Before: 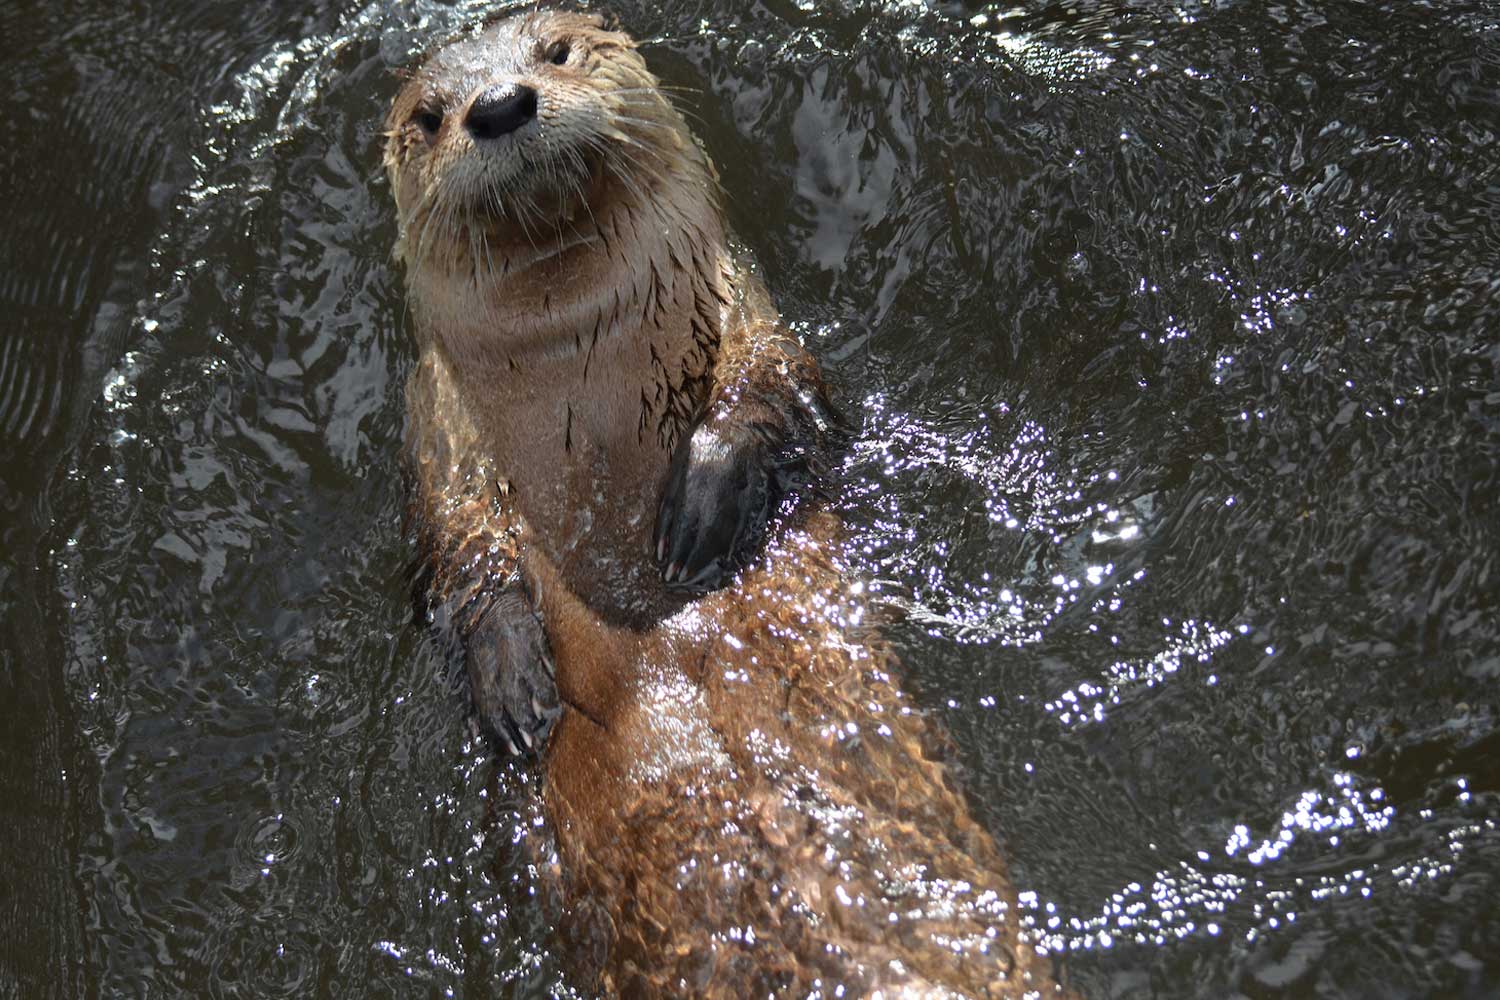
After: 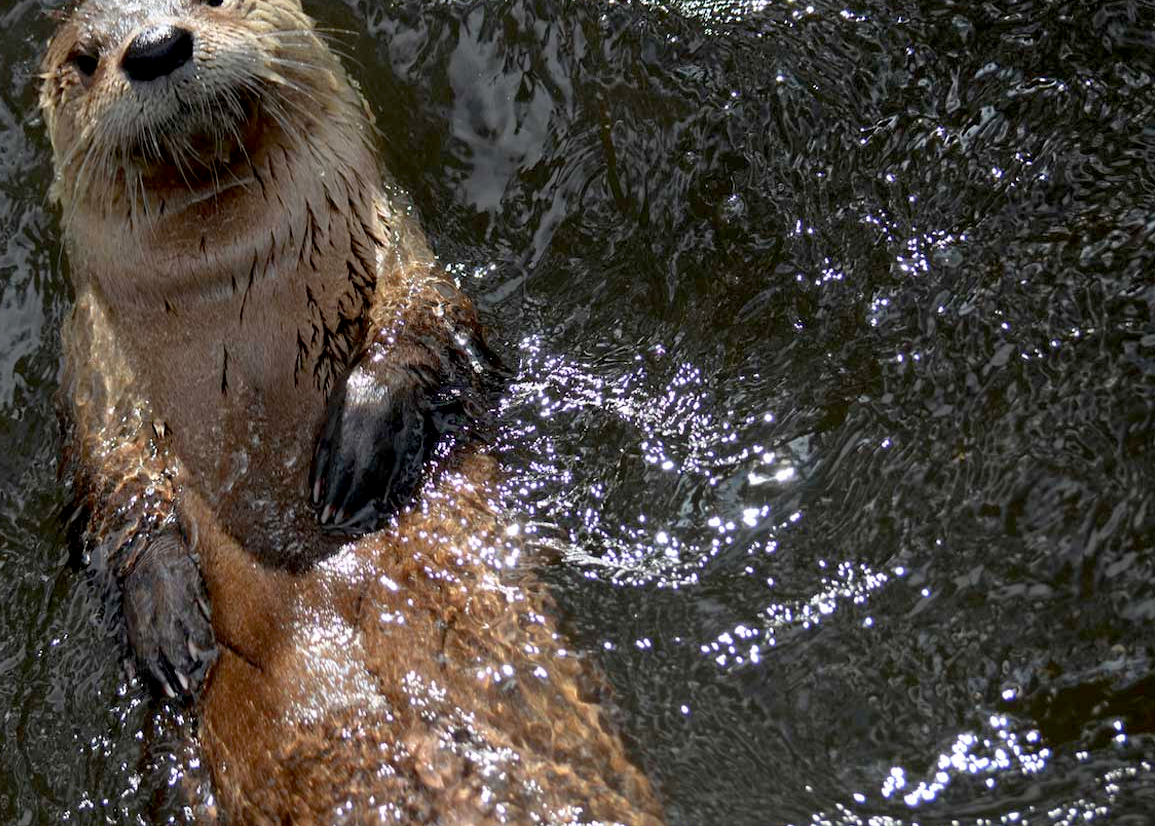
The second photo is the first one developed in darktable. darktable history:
crop: left 22.953%, top 5.819%, bottom 11.574%
exposure: black level correction 0.012, compensate highlight preservation false
